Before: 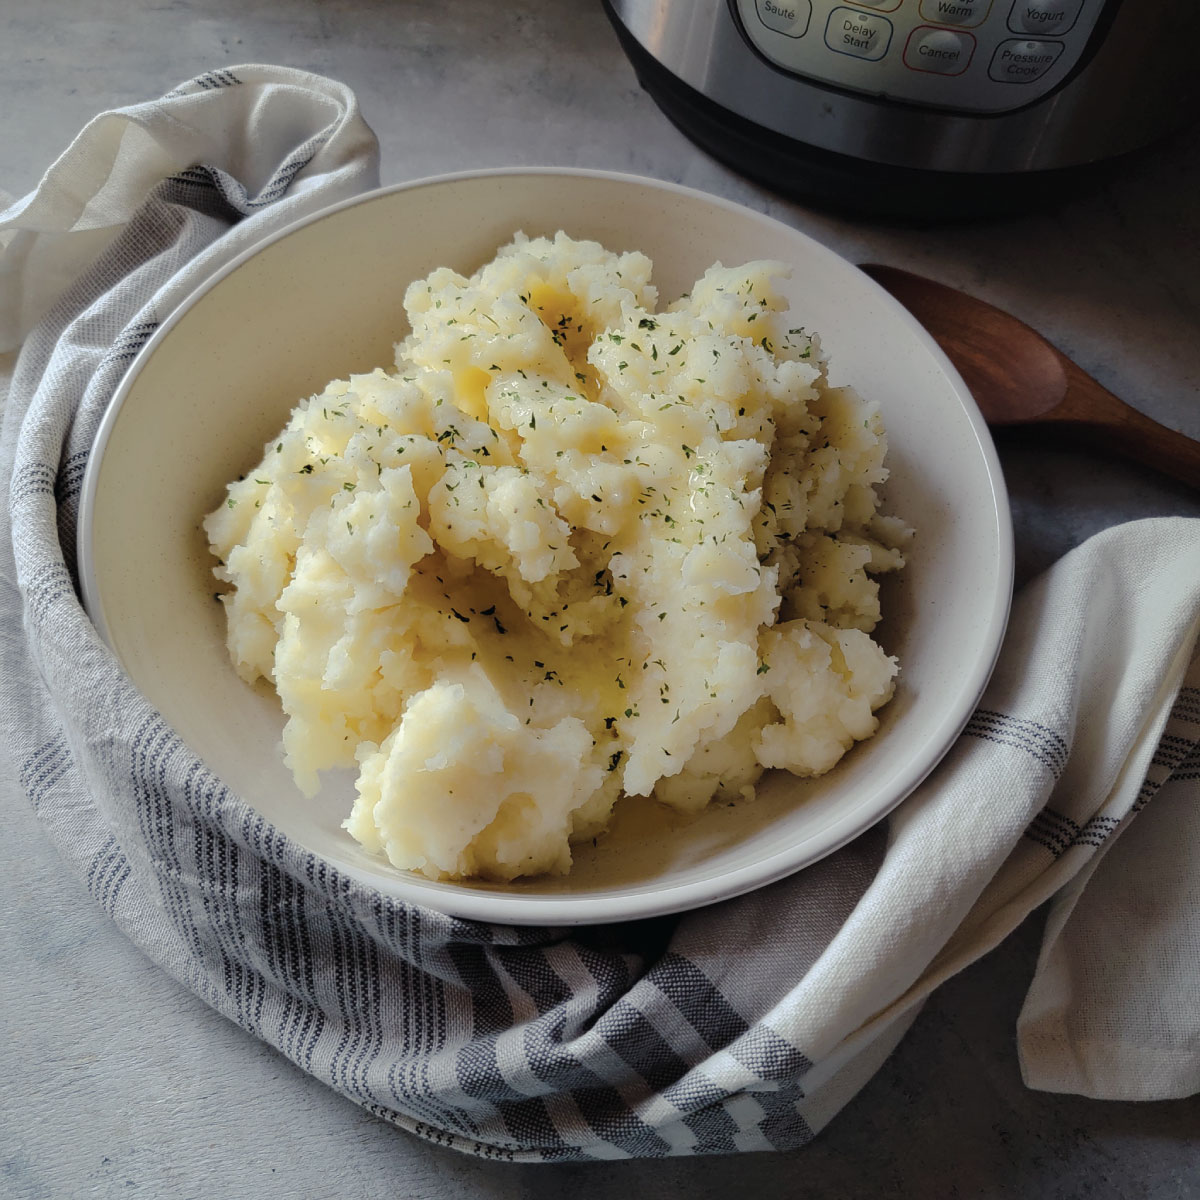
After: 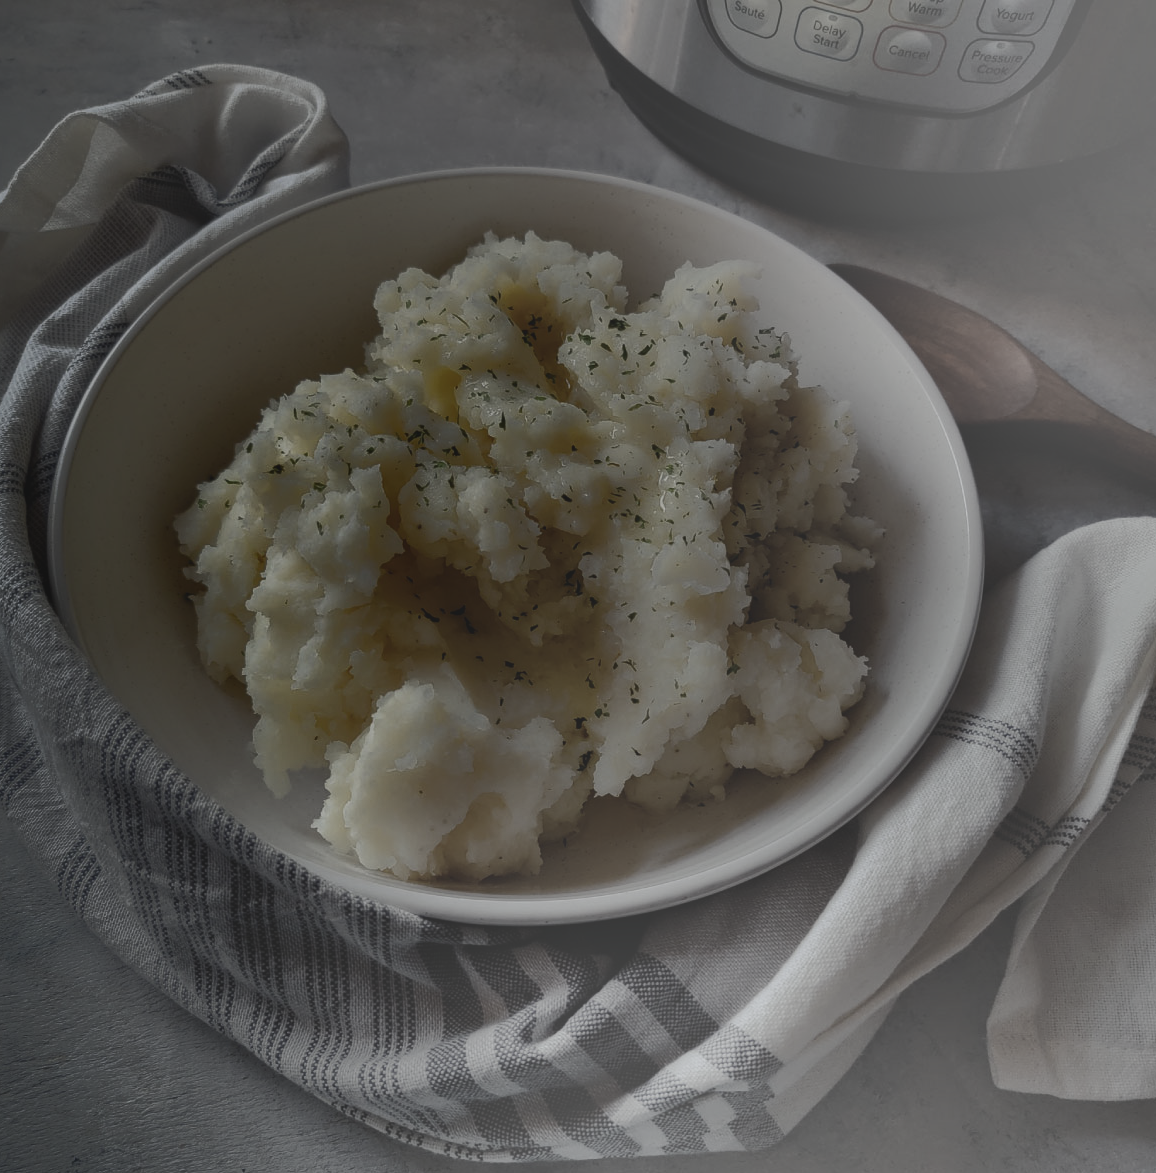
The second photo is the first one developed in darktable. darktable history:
bloom: on, module defaults
crop and rotate: left 2.536%, right 1.107%, bottom 2.246%
tone equalizer: on, module defaults
contrast brightness saturation: contrast -0.32, brightness 0.75, saturation -0.78
shadows and highlights: radius 123.98, shadows 100, white point adjustment -3, highlights -100, highlights color adjustment 89.84%, soften with gaussian
